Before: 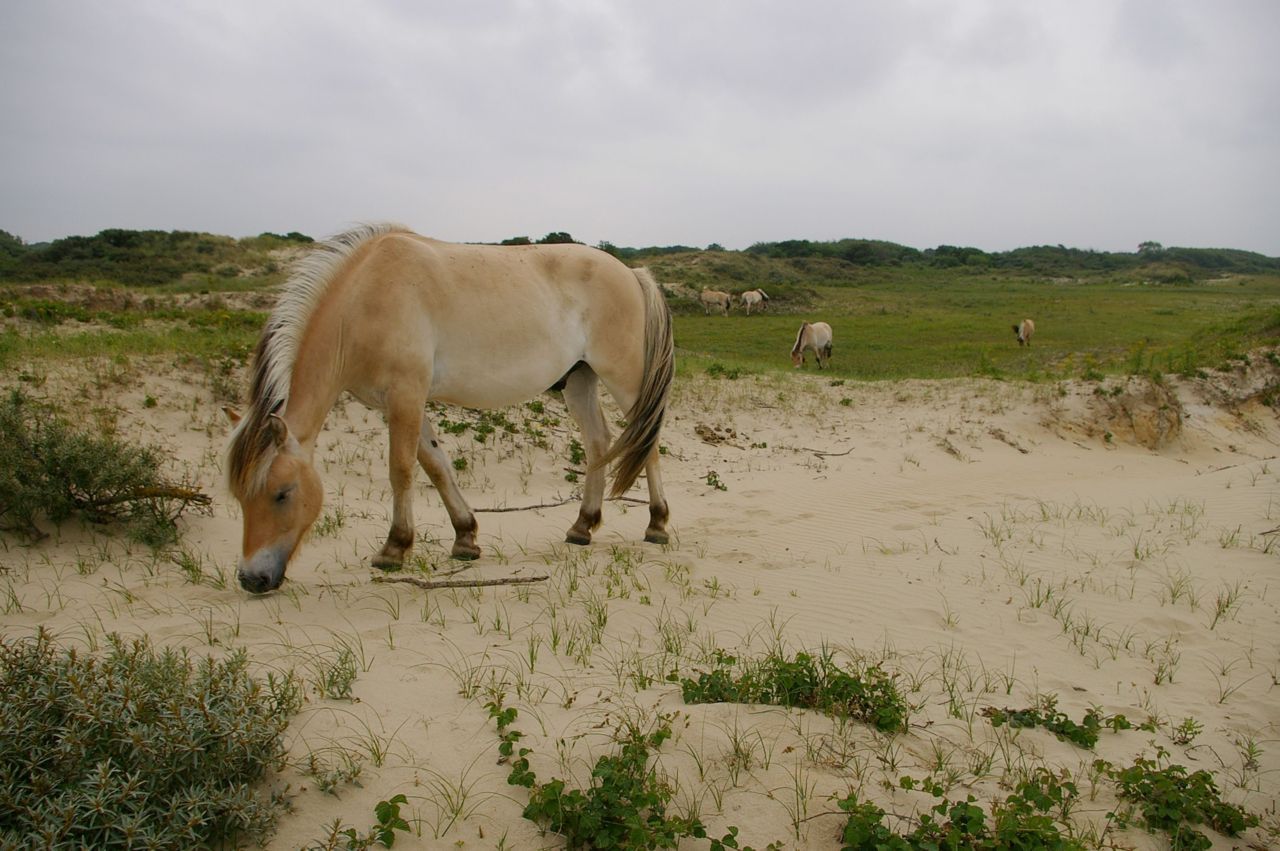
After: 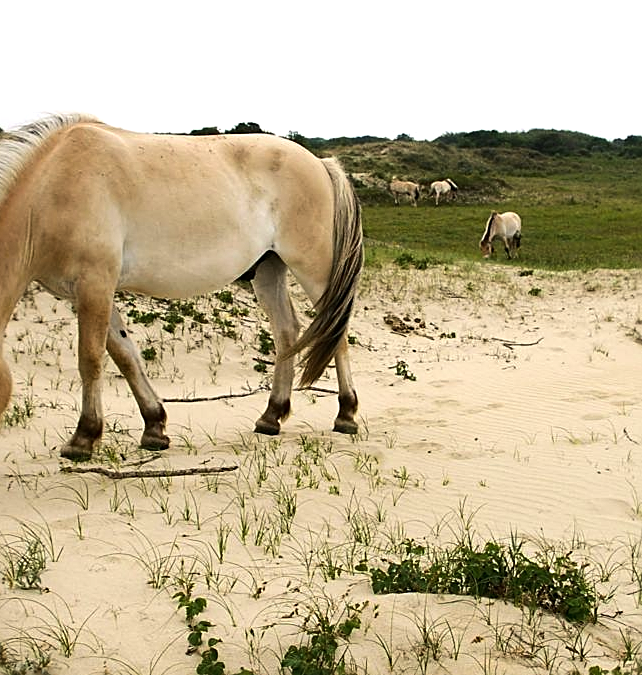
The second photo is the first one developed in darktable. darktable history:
tone equalizer: -8 EV -1.05 EV, -7 EV -0.976 EV, -6 EV -0.886 EV, -5 EV -0.591 EV, -3 EV 0.581 EV, -2 EV 0.841 EV, -1 EV 0.991 EV, +0 EV 1.08 EV, edges refinement/feathering 500, mask exposure compensation -1.57 EV, preserve details no
crop and rotate: angle 0.02°, left 24.343%, top 13.018%, right 25.43%, bottom 7.579%
exposure: exposure 0.195 EV, compensate exposure bias true, compensate highlight preservation false
sharpen: on, module defaults
